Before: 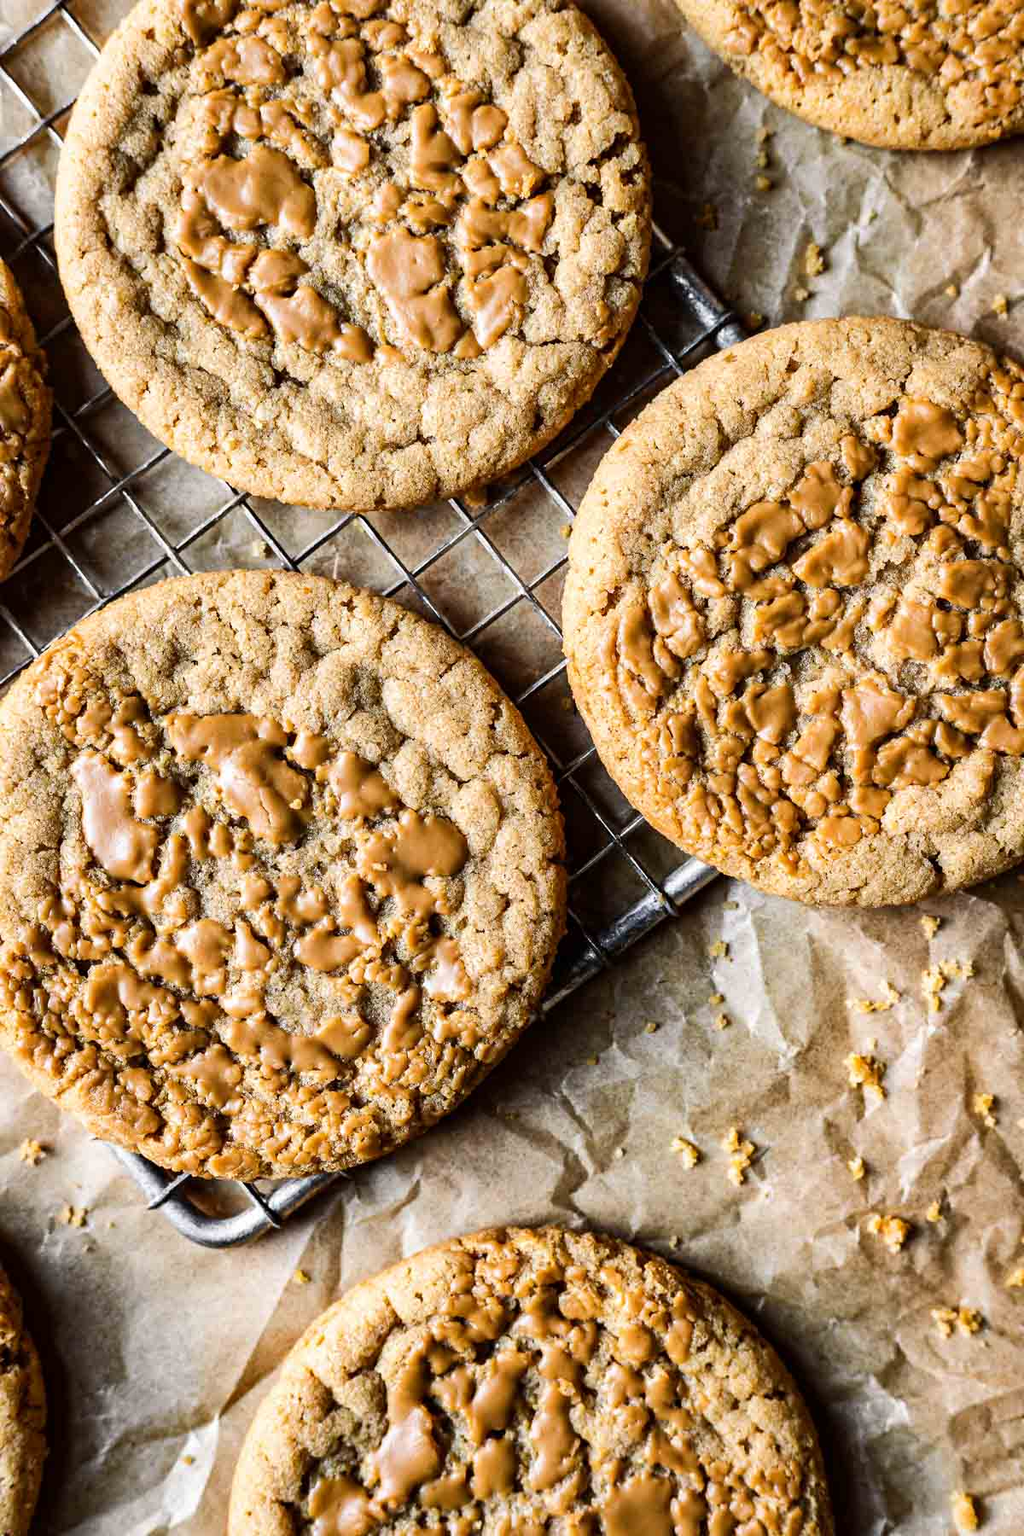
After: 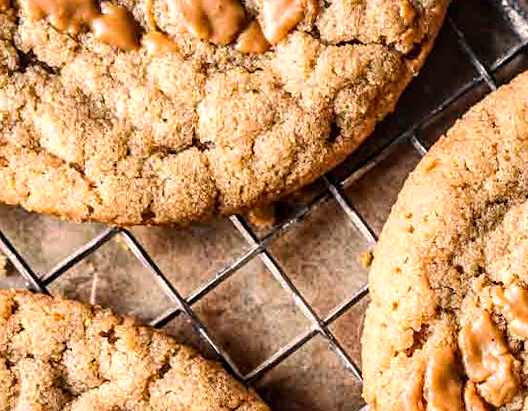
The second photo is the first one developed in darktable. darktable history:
rotate and perspective: rotation -0.013°, lens shift (vertical) -0.027, lens shift (horizontal) 0.178, crop left 0.016, crop right 0.989, crop top 0.082, crop bottom 0.918
sharpen: amount 0.2
white balance: red 1.127, blue 0.943
crop: left 28.64%, top 16.832%, right 26.637%, bottom 58.055%
local contrast: on, module defaults
